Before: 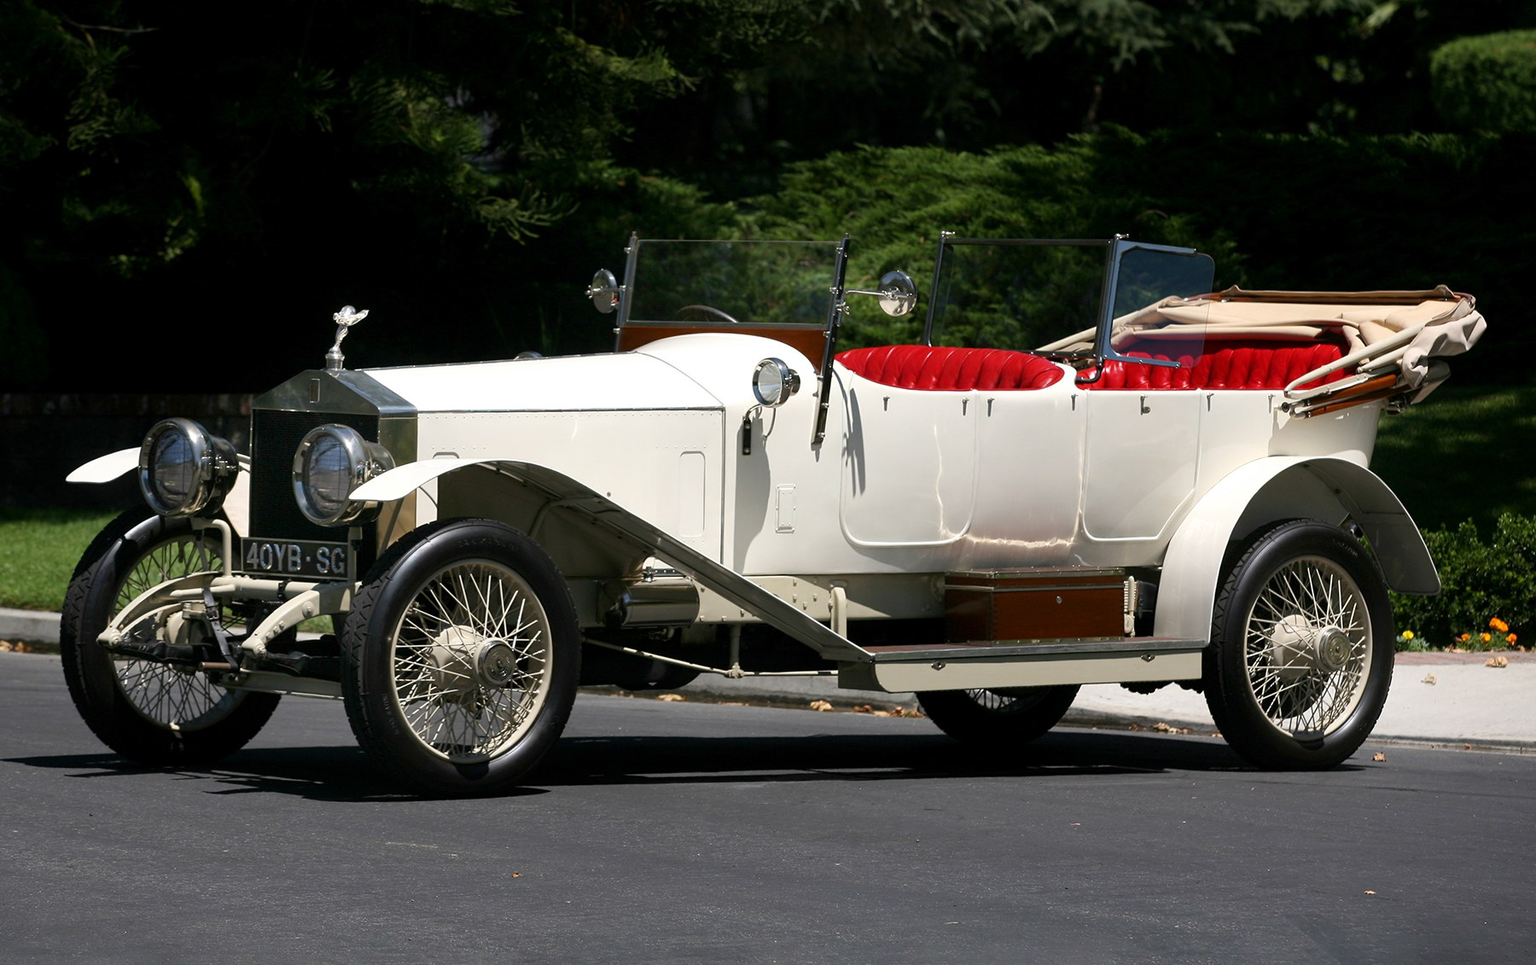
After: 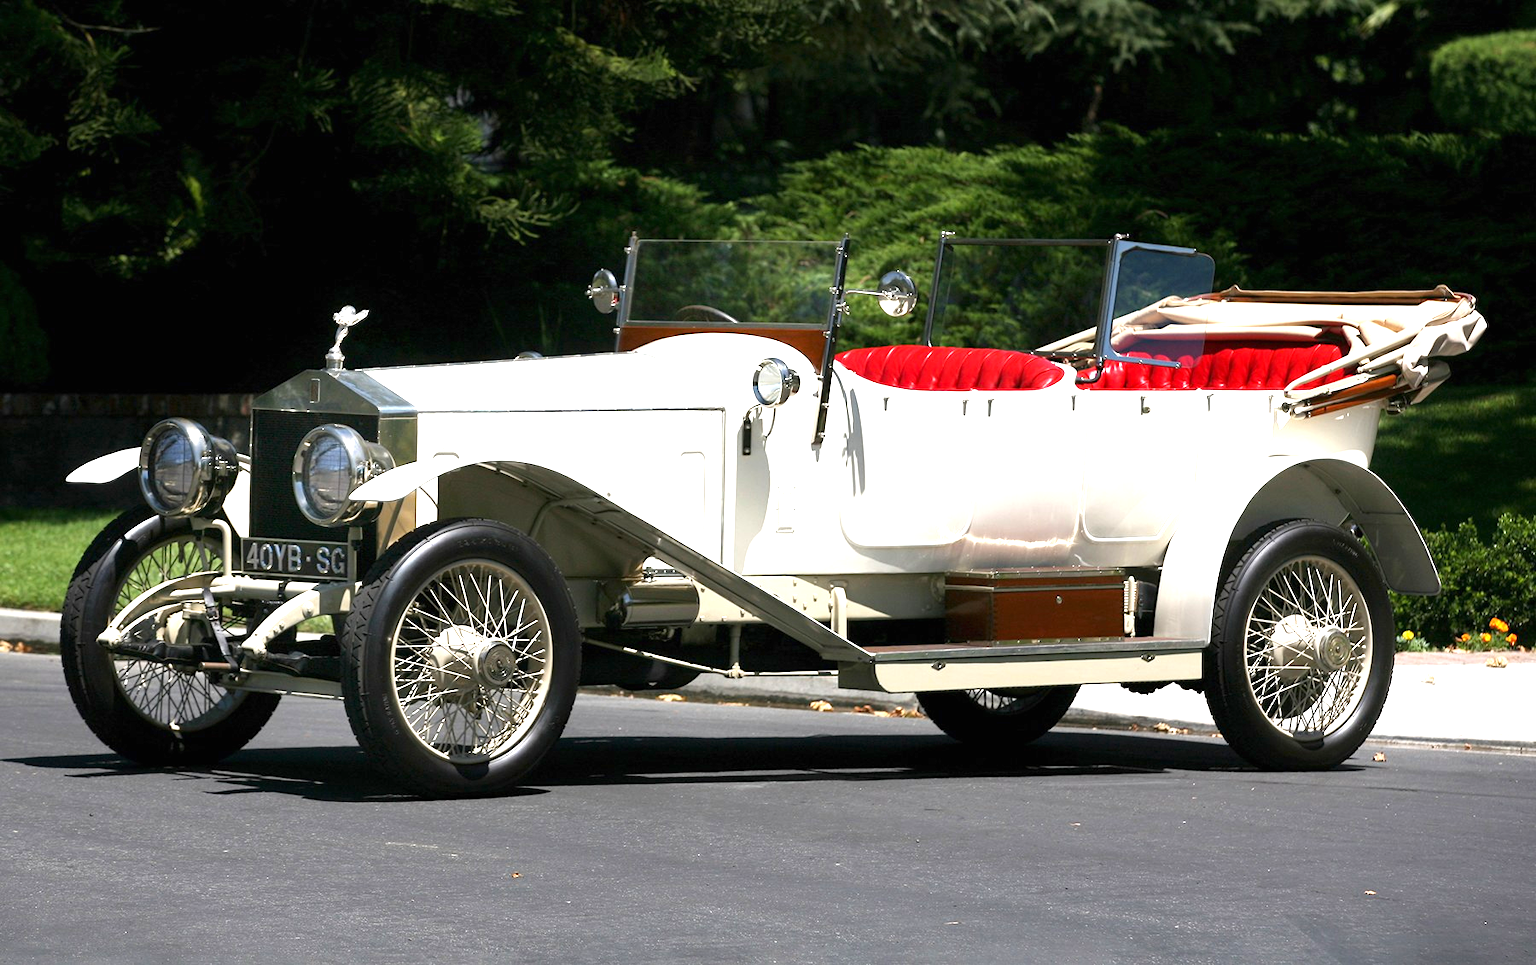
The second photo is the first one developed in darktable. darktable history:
exposure: black level correction 0, exposure 1.2 EV, compensate exposure bias true, compensate highlight preservation false
shadows and highlights: shadows 4.1, highlights -17.6, soften with gaussian
